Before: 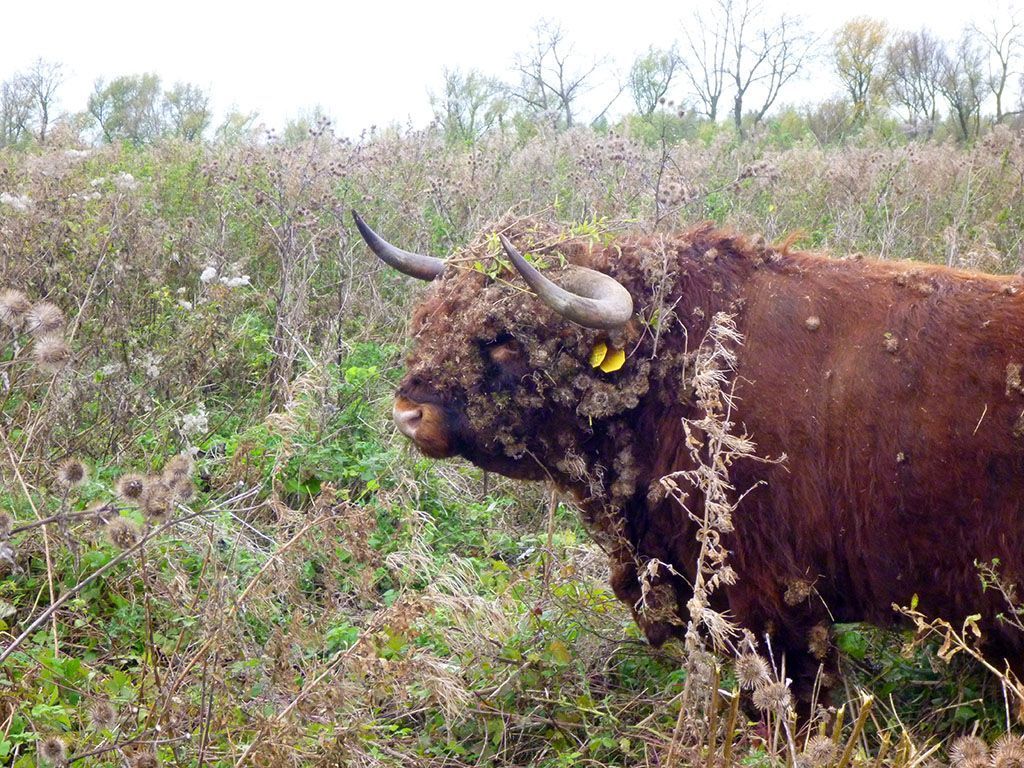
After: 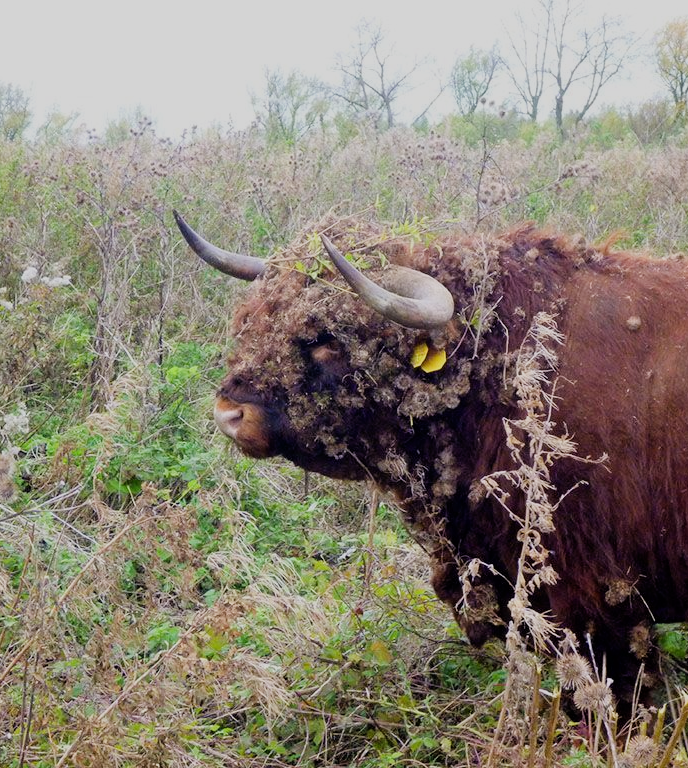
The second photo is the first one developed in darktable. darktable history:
crop and rotate: left 17.562%, right 15.185%
filmic rgb: black relative exposure -7.65 EV, white relative exposure 4.56 EV, hardness 3.61
